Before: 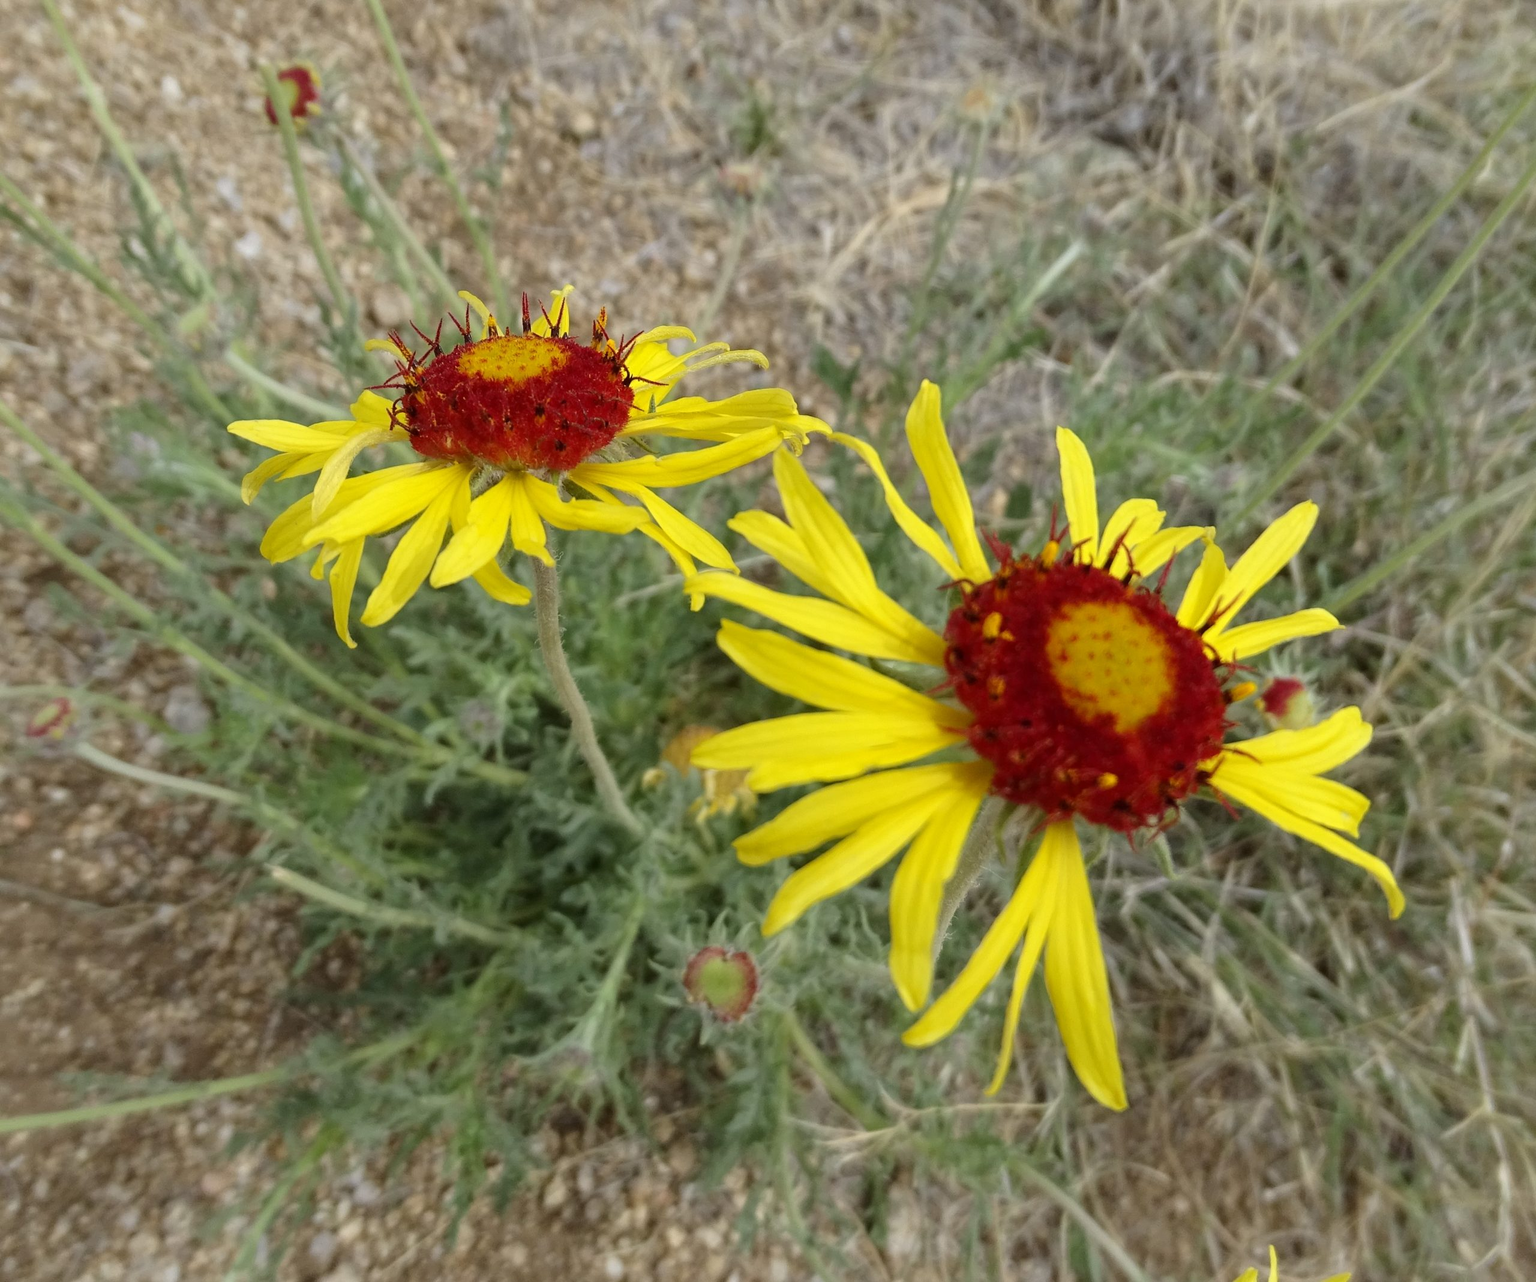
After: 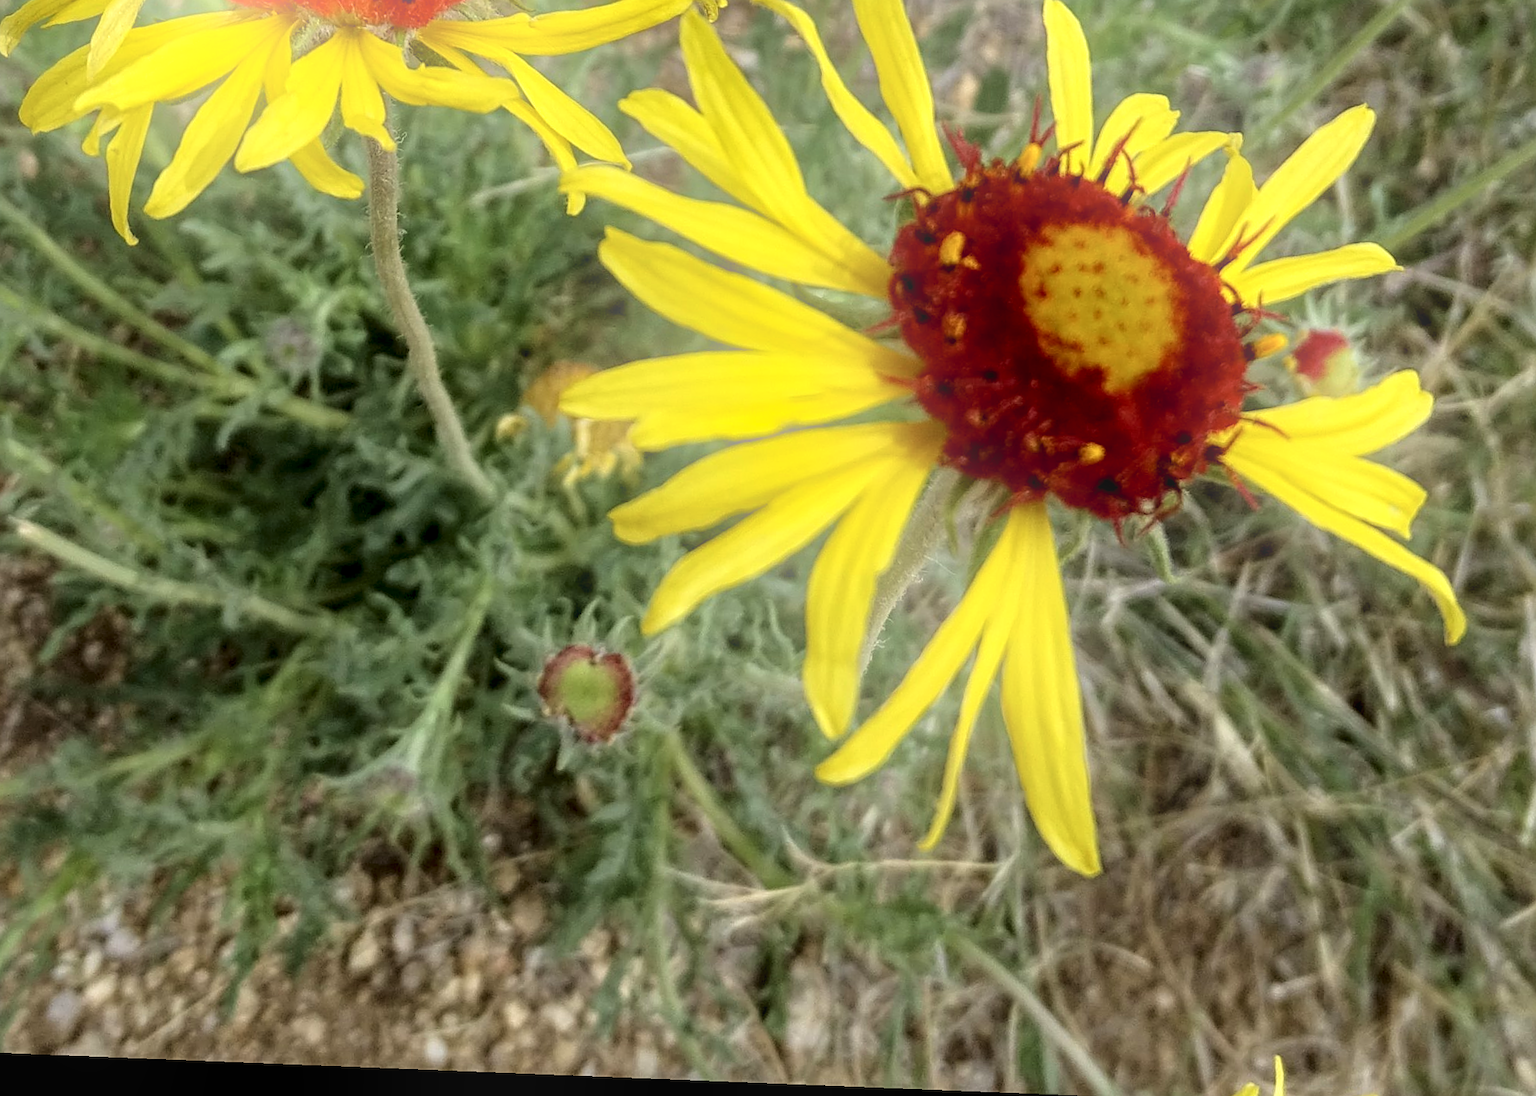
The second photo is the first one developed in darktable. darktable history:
shadows and highlights: shadows 19.13, highlights -83.41, soften with gaussian
exposure: black level correction 0.002, exposure -0.1 EV, compensate highlight preservation false
rotate and perspective: rotation 2.27°, automatic cropping off
velvia: strength 17%
local contrast: detail 154%
sharpen: on, module defaults
bloom: on, module defaults
crop and rotate: left 17.299%, top 35.115%, right 7.015%, bottom 1.024%
